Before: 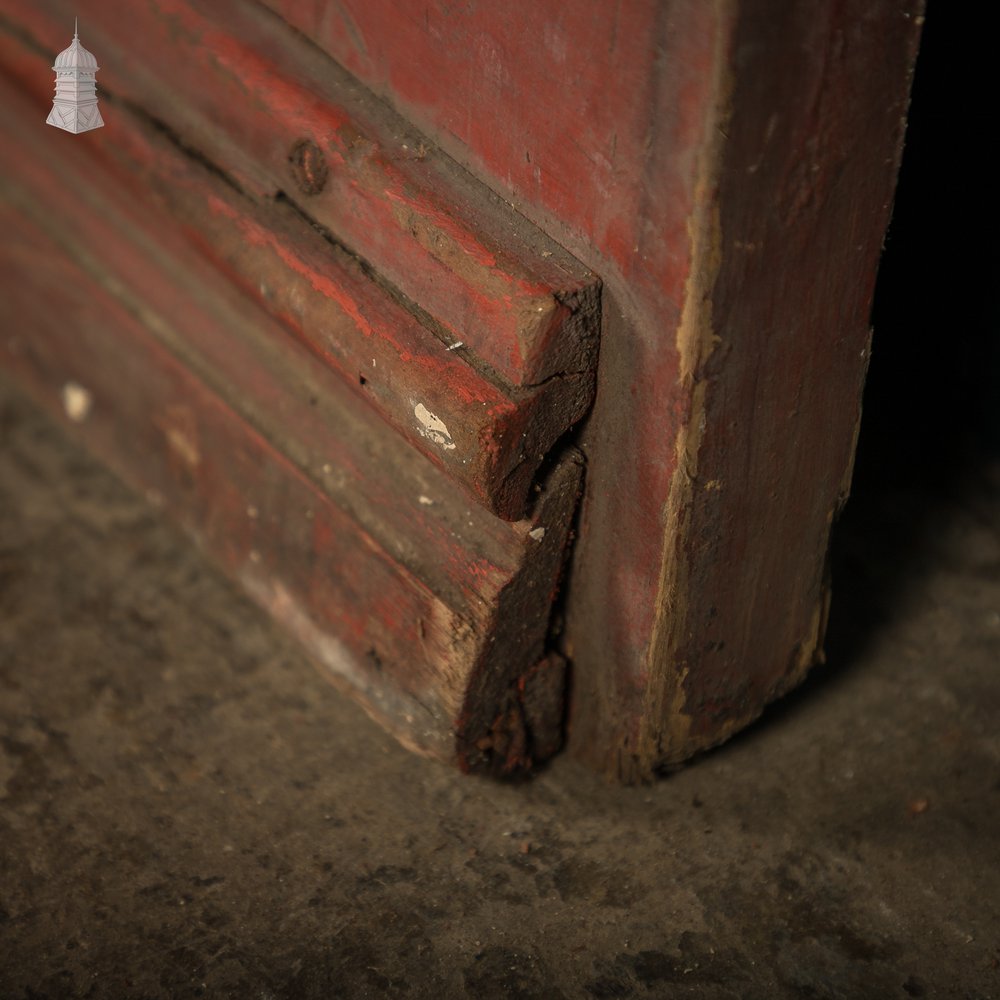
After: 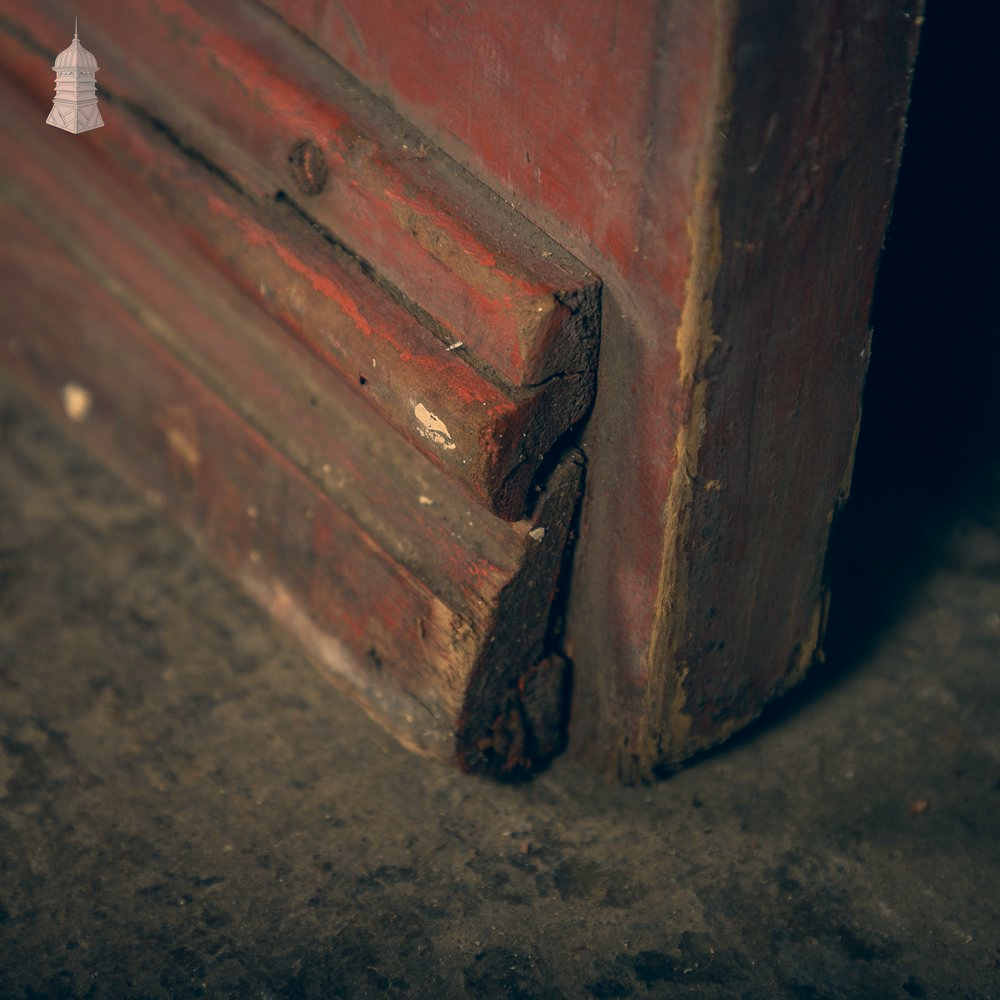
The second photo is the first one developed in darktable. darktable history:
color correction: highlights a* 10.37, highlights b* 14.84, shadows a* -9.88, shadows b* -14.82
exposure: exposure 0.083 EV, compensate highlight preservation false
